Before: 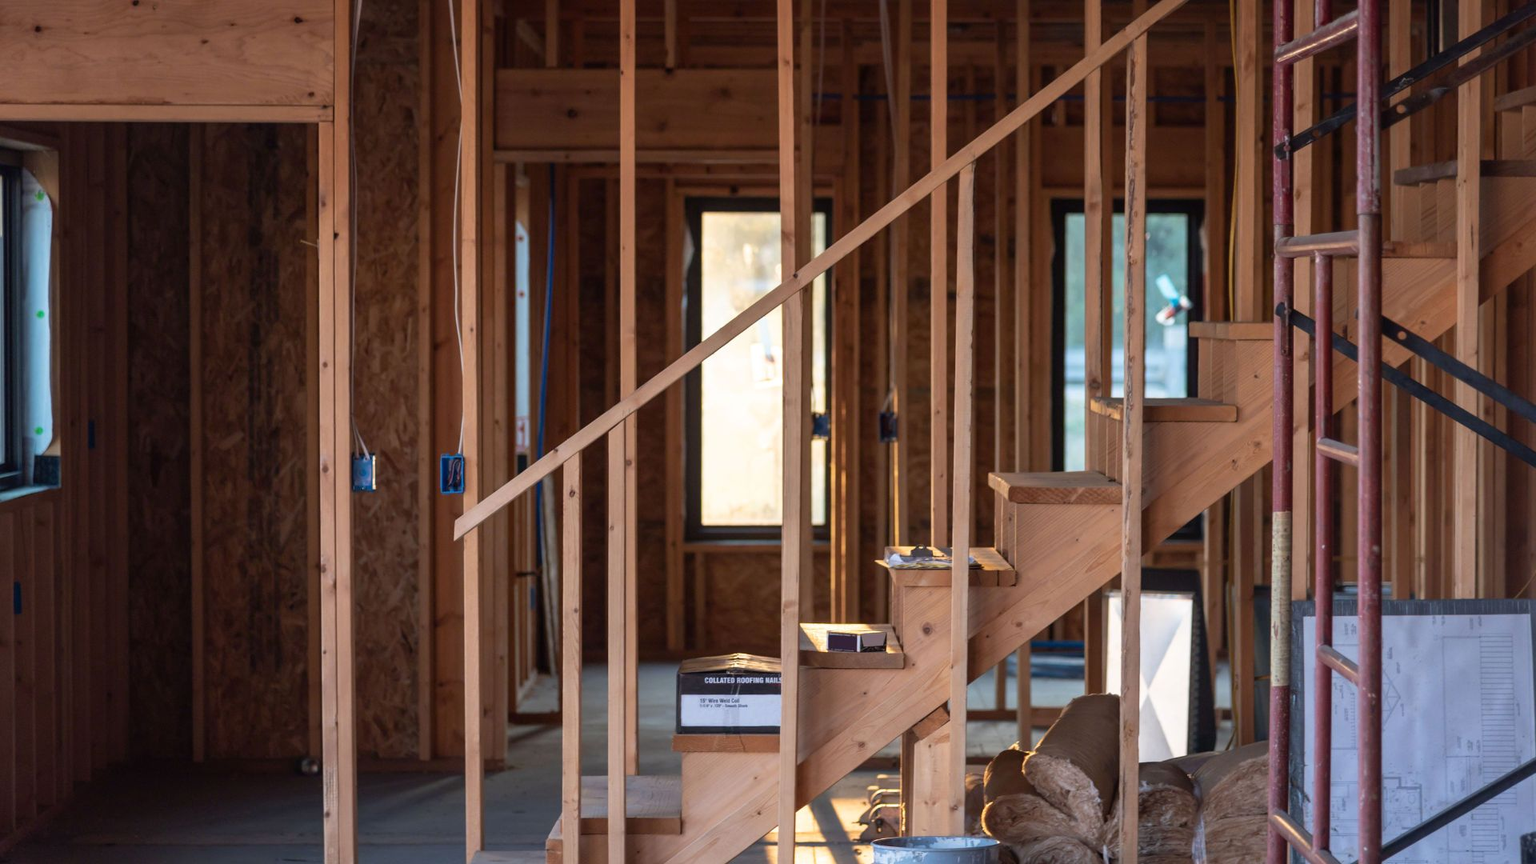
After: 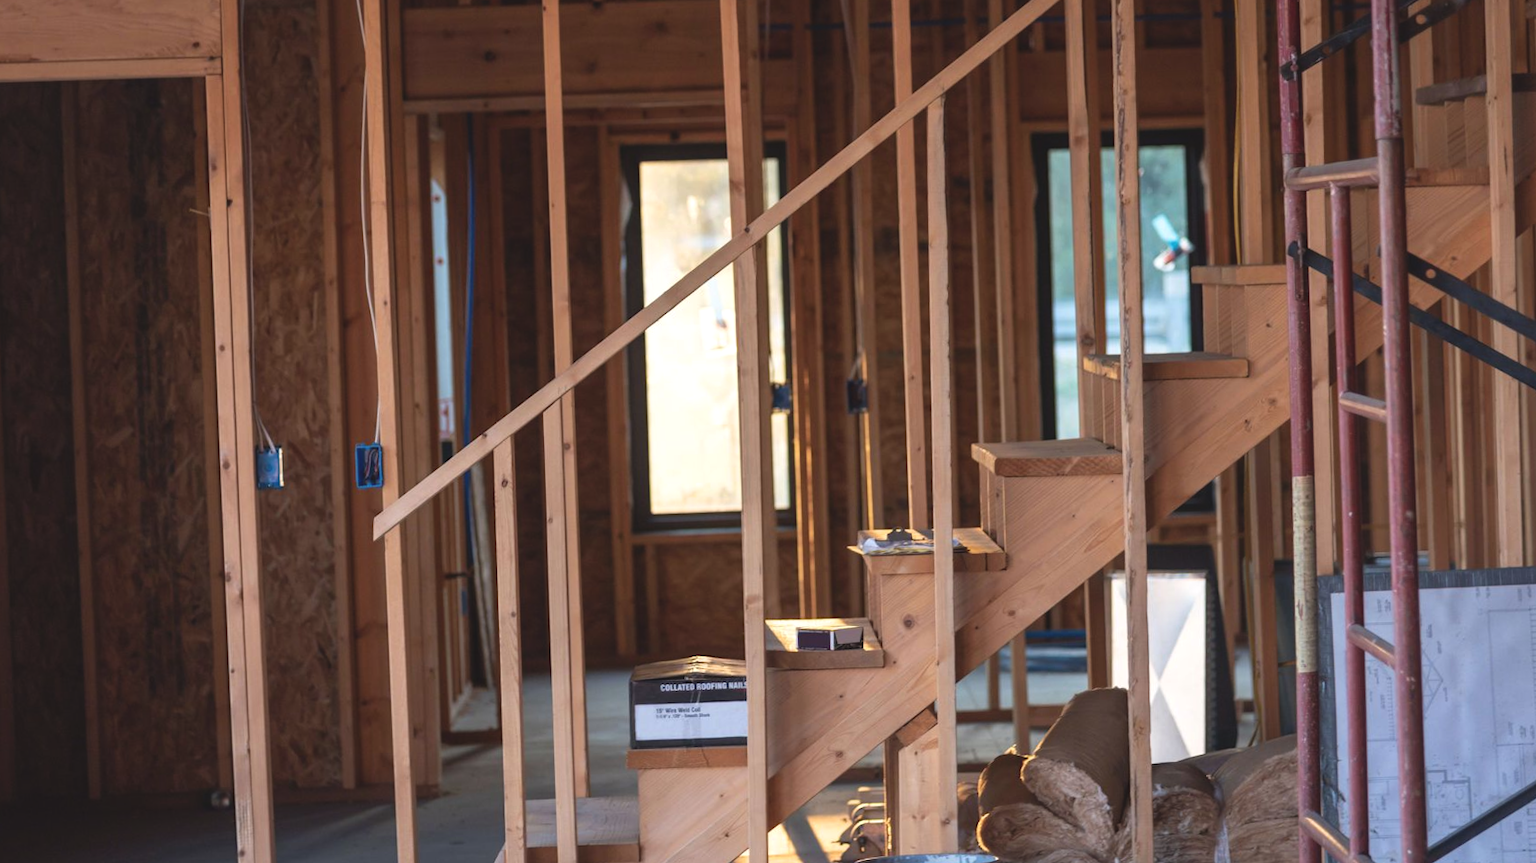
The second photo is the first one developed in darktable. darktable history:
crop and rotate: angle 1.96°, left 5.673%, top 5.673%
exposure: black level correction -0.008, exposure 0.067 EV, compensate highlight preservation false
